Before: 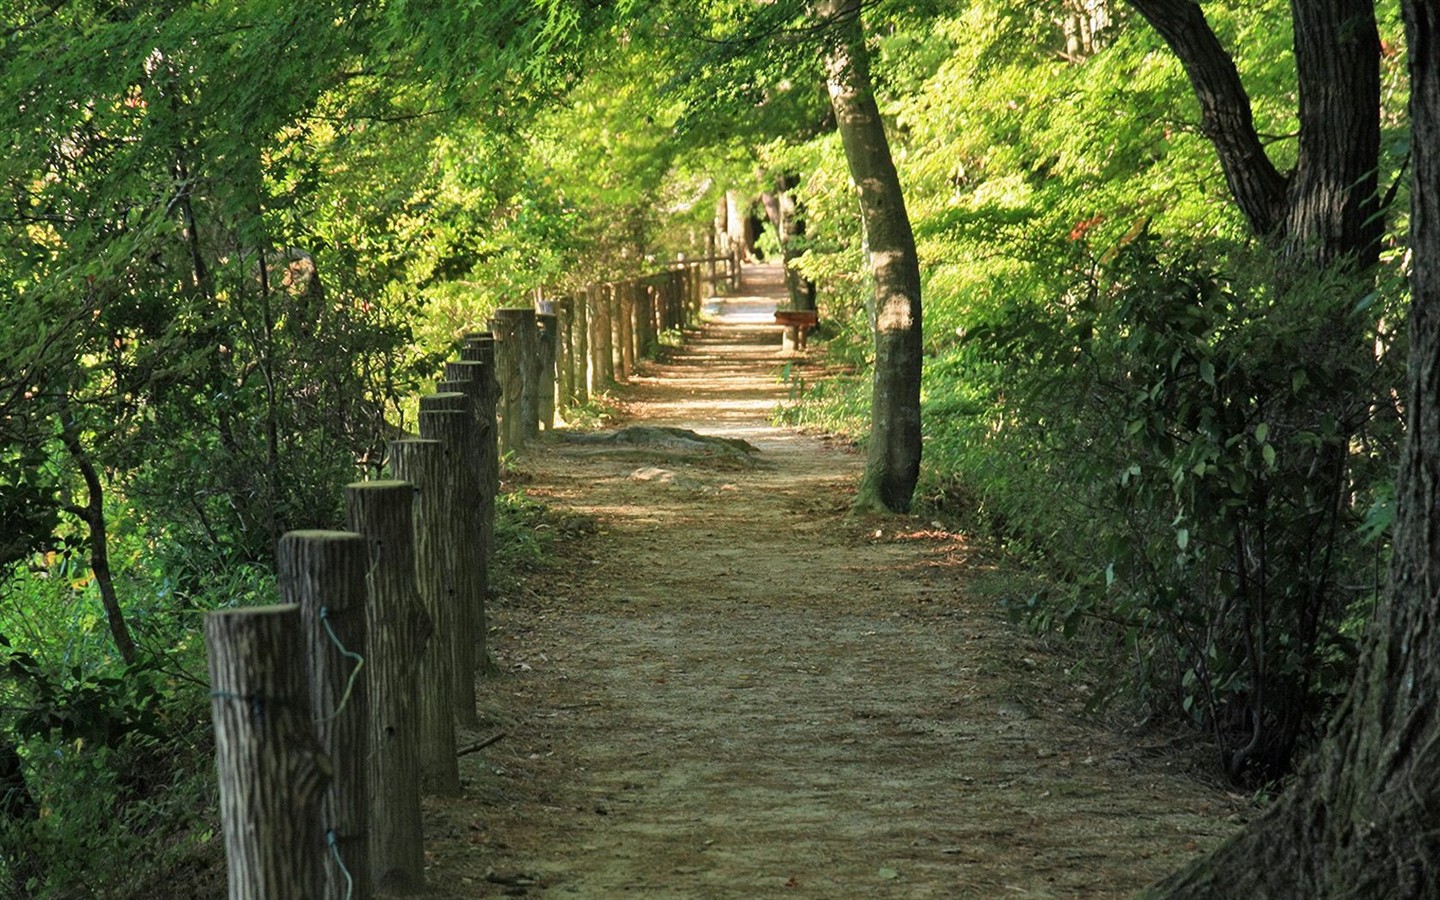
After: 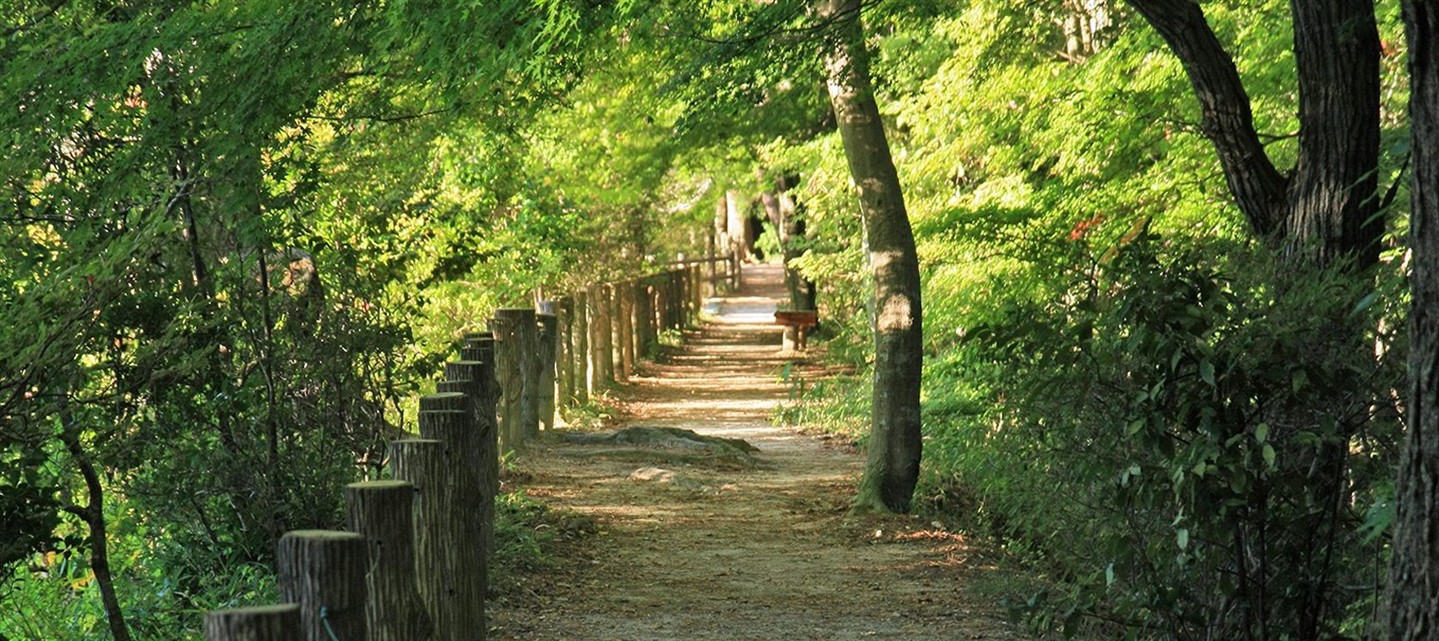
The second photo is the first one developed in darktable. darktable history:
crop: right 0%, bottom 28.771%
